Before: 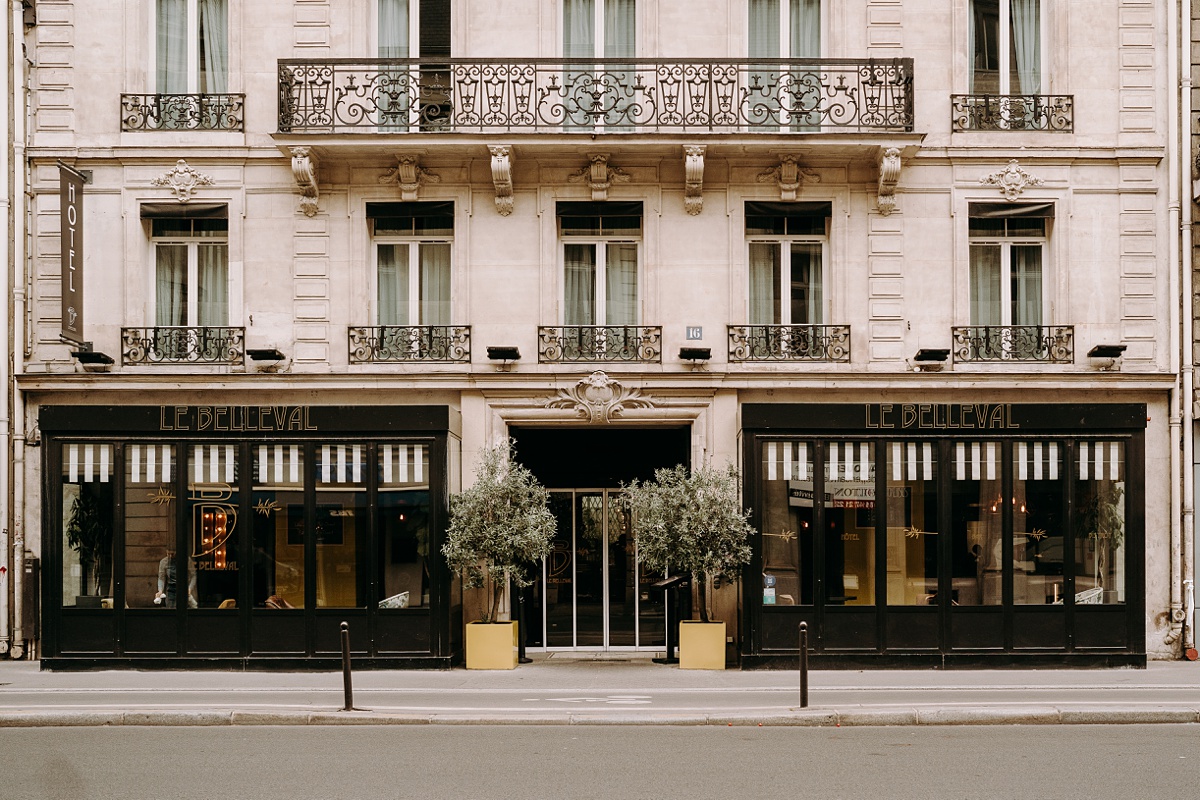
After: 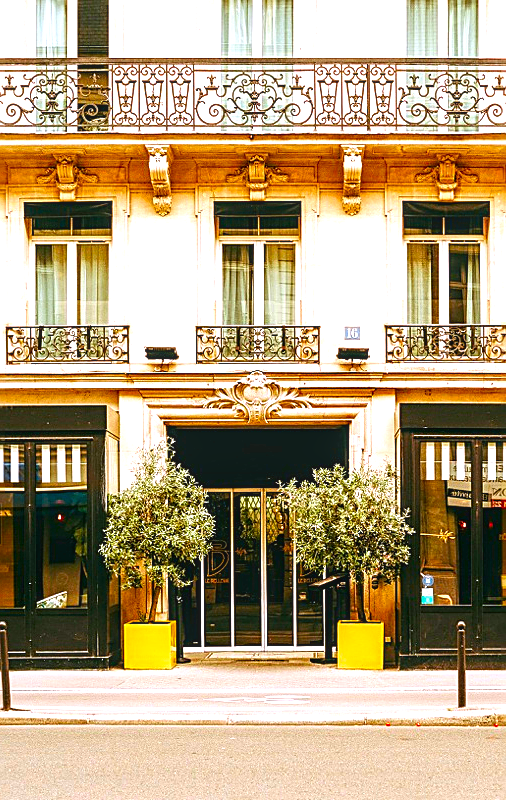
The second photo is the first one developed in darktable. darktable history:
white balance: red 0.98, blue 1.034
exposure: black level correction 0, exposure 1.2 EV, compensate highlight preservation false
sharpen: on, module defaults
local contrast: on, module defaults
color correction: saturation 2.15
crop: left 28.583%, right 29.231%
color balance rgb: linear chroma grading › global chroma 10%, perceptual saturation grading › global saturation 5%, perceptual brilliance grading › global brilliance 4%, global vibrance 7%, saturation formula JzAzBz (2021)
